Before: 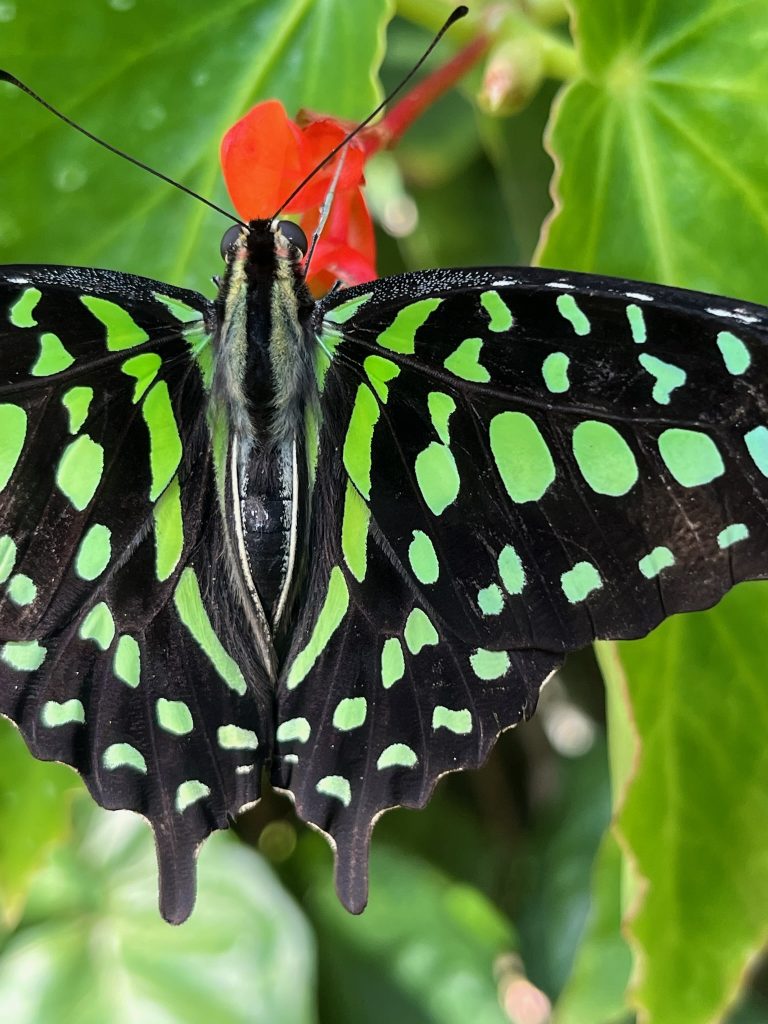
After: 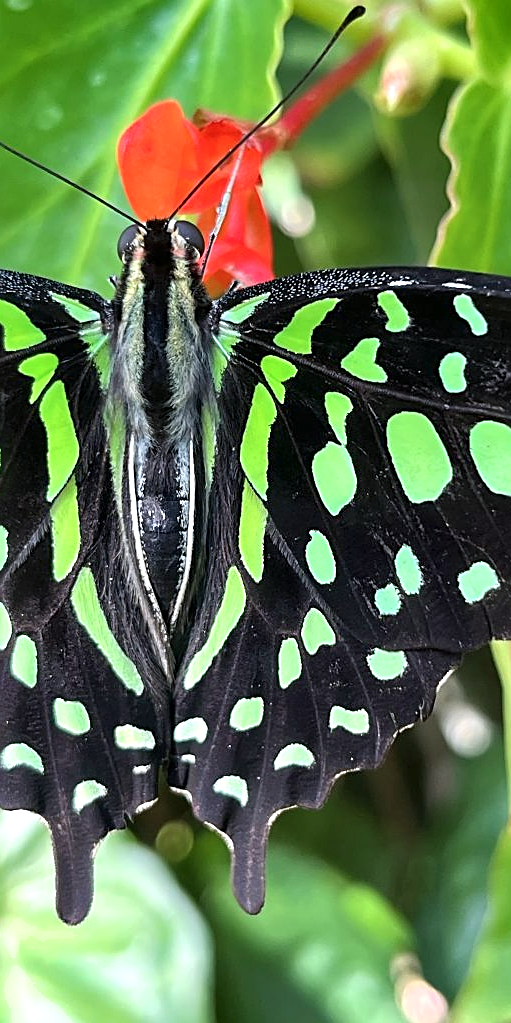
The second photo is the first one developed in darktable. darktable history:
crop and rotate: left 13.44%, right 19.944%
shadows and highlights: soften with gaussian
color calibration: illuminant as shot in camera, x 0.358, y 0.373, temperature 4628.91 K
exposure: exposure 0.498 EV, compensate highlight preservation false
sharpen: on, module defaults
